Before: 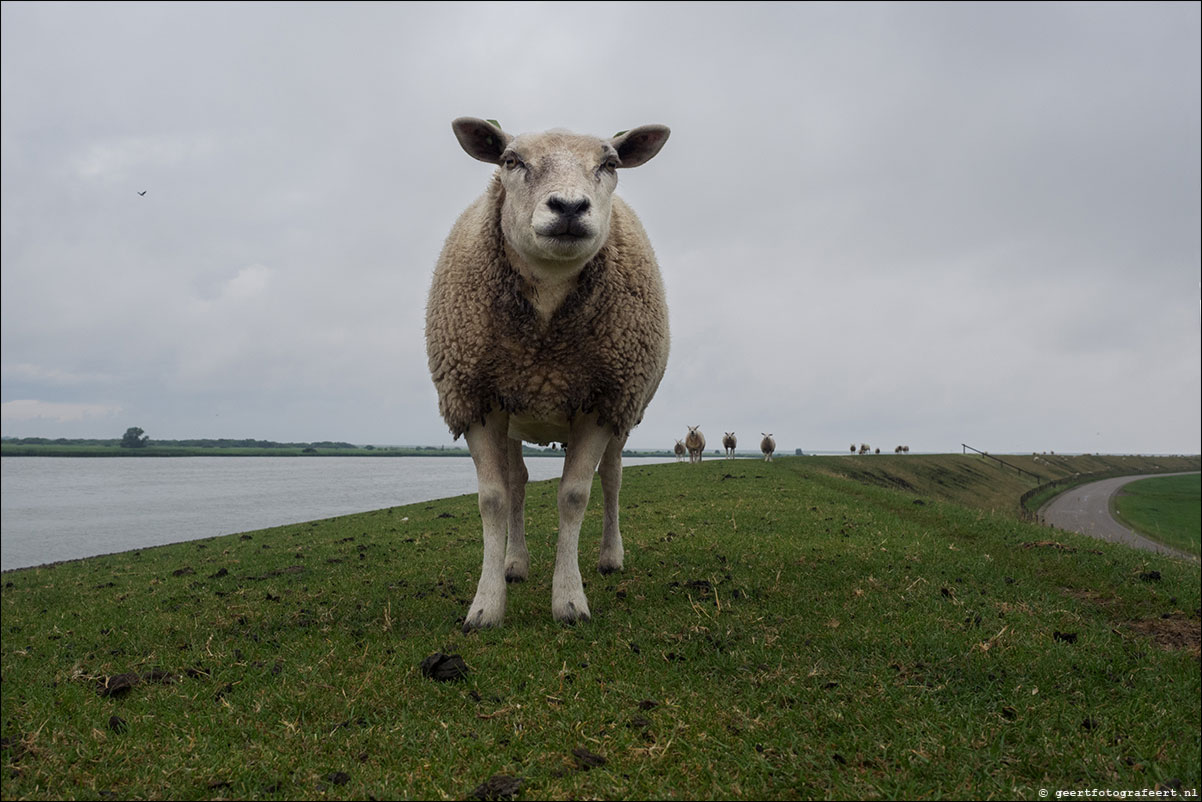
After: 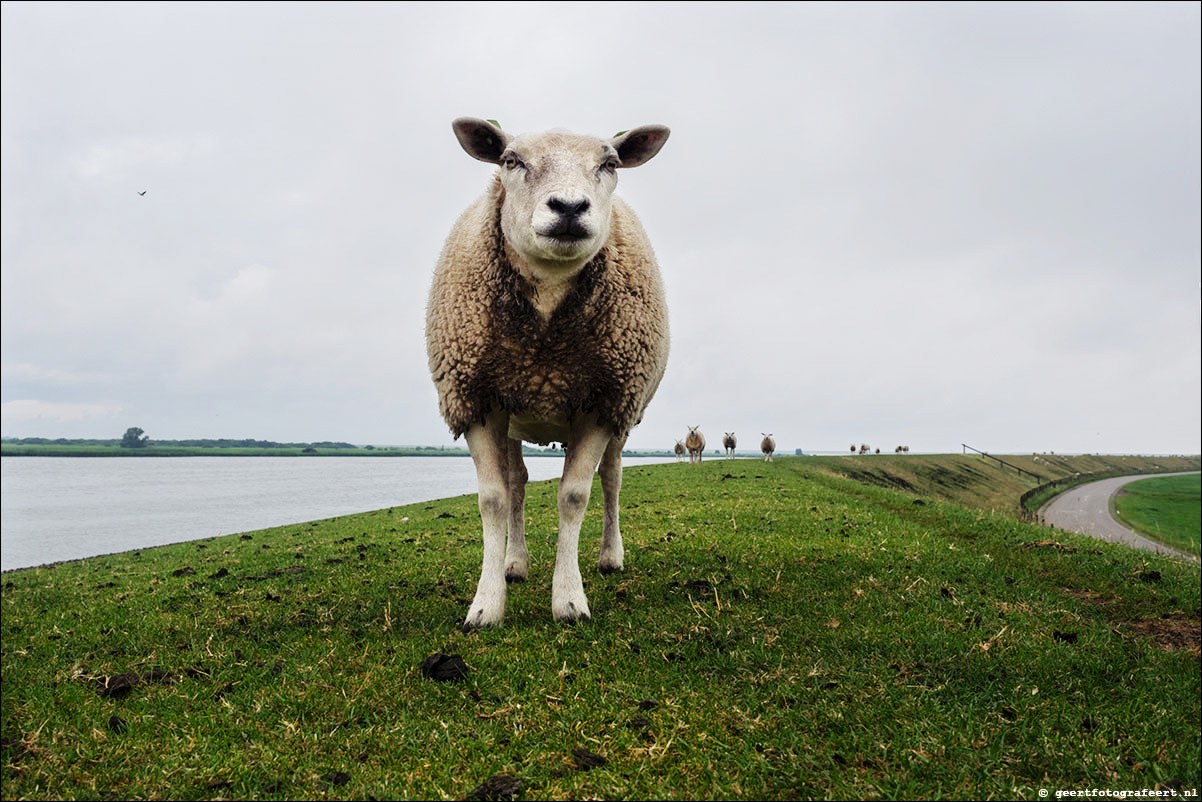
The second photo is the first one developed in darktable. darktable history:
tone equalizer: -8 EV 0.001 EV, -7 EV -0.004 EV, -6 EV 0.009 EV, -5 EV 0.032 EV, -4 EV 0.276 EV, -3 EV 0.644 EV, -2 EV 0.584 EV, -1 EV 0.187 EV, +0 EV 0.024 EV
base curve: curves: ch0 [(0, 0) (0.032, 0.025) (0.121, 0.166) (0.206, 0.329) (0.605, 0.79) (1, 1)], preserve colors none
